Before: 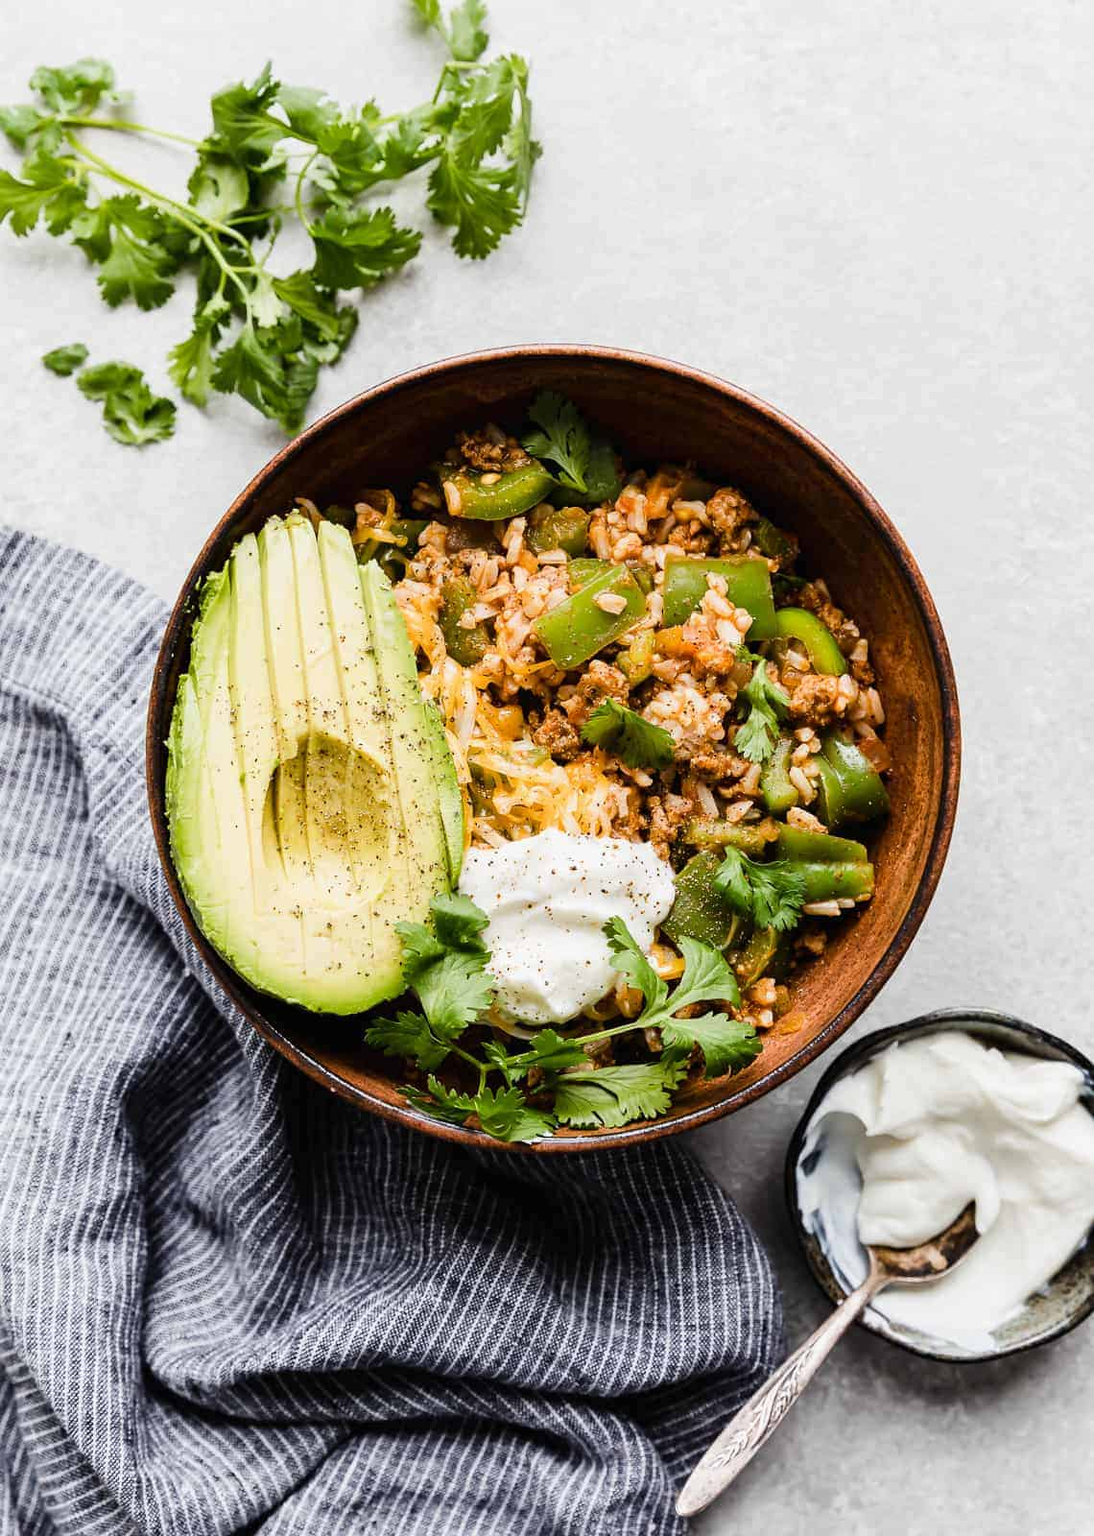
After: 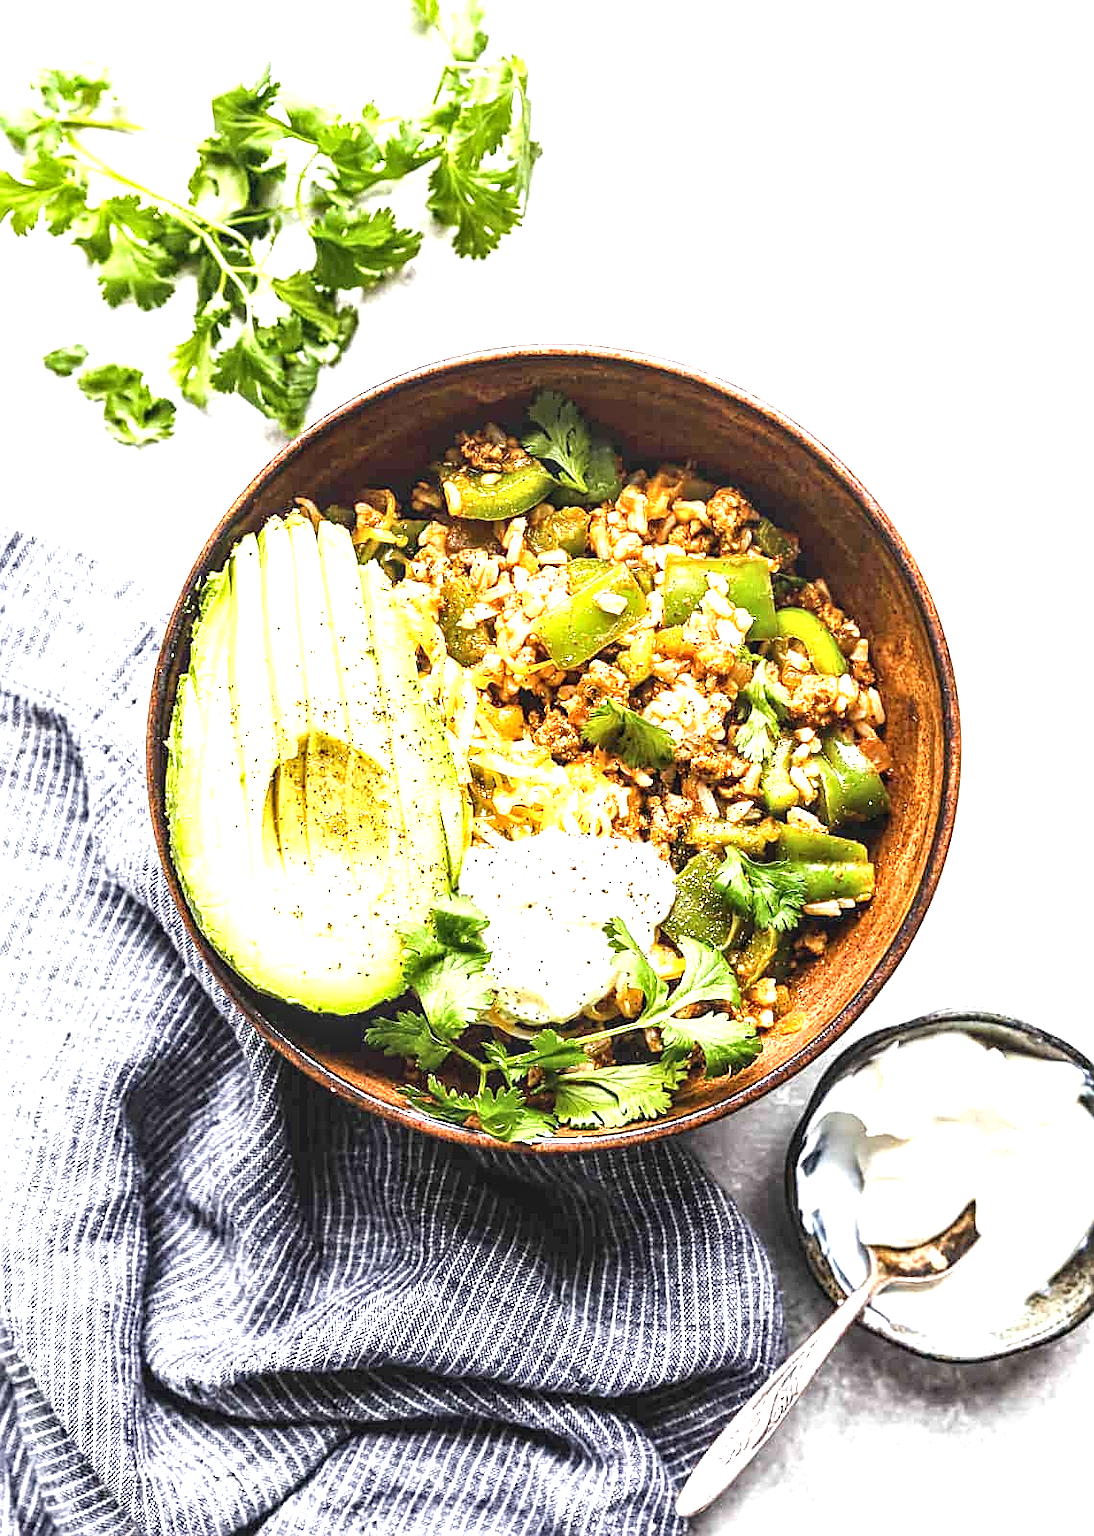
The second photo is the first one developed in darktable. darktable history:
exposure: black level correction 0, exposure 1.3 EV, compensate exposure bias true, compensate highlight preservation false
sharpen: on, module defaults
local contrast: on, module defaults
